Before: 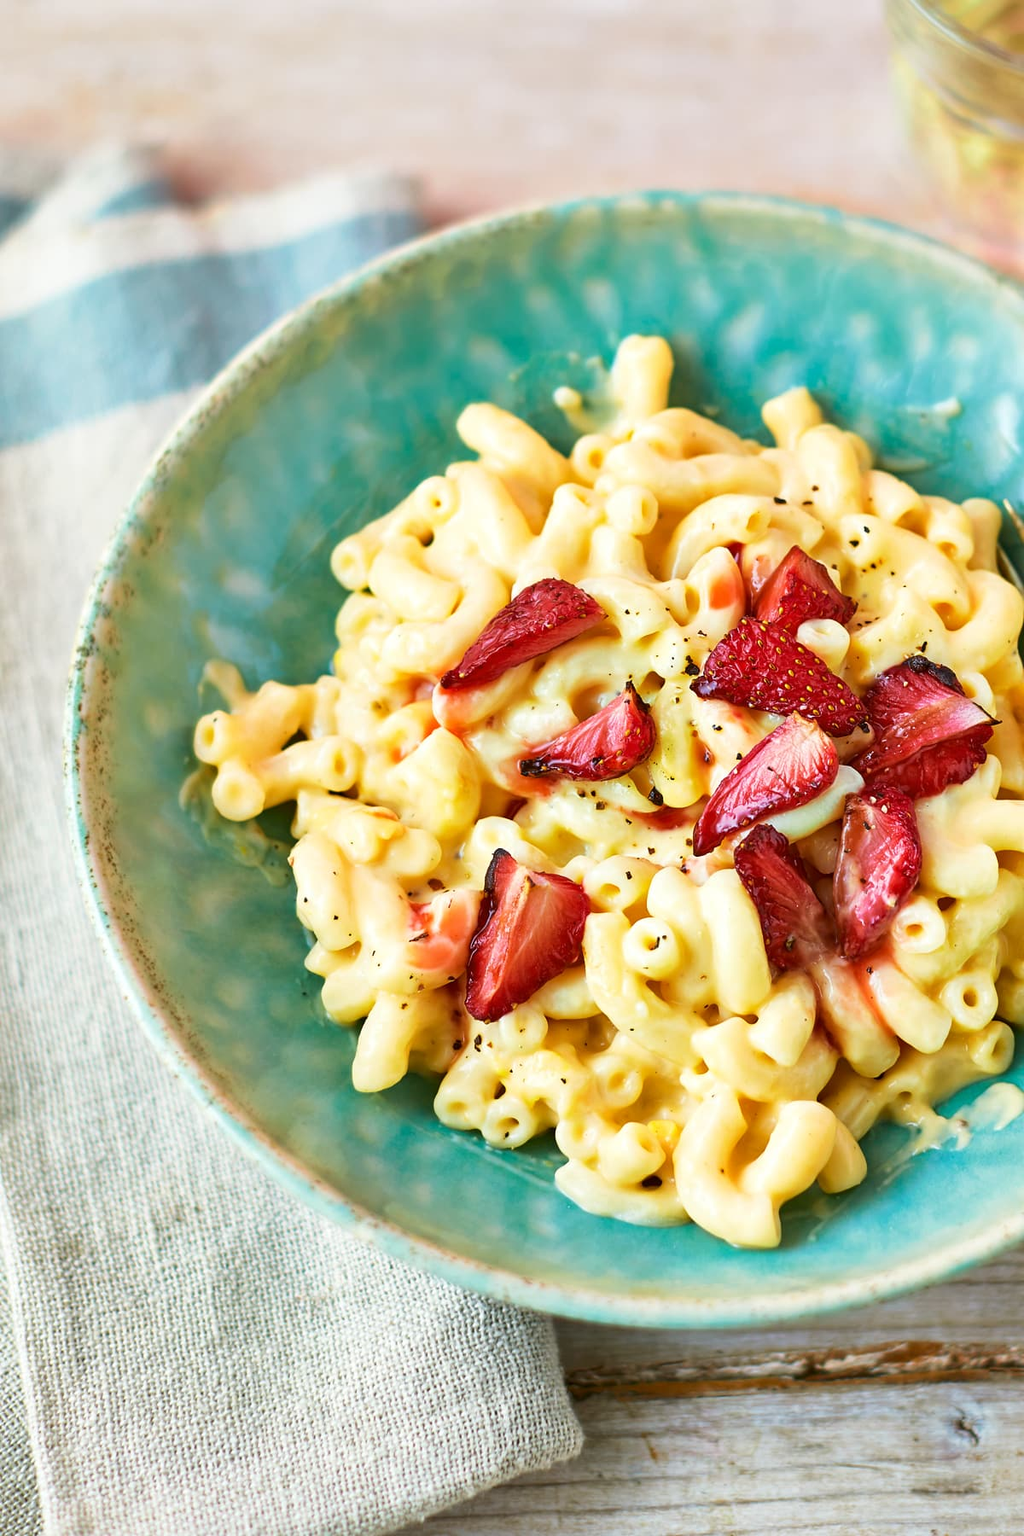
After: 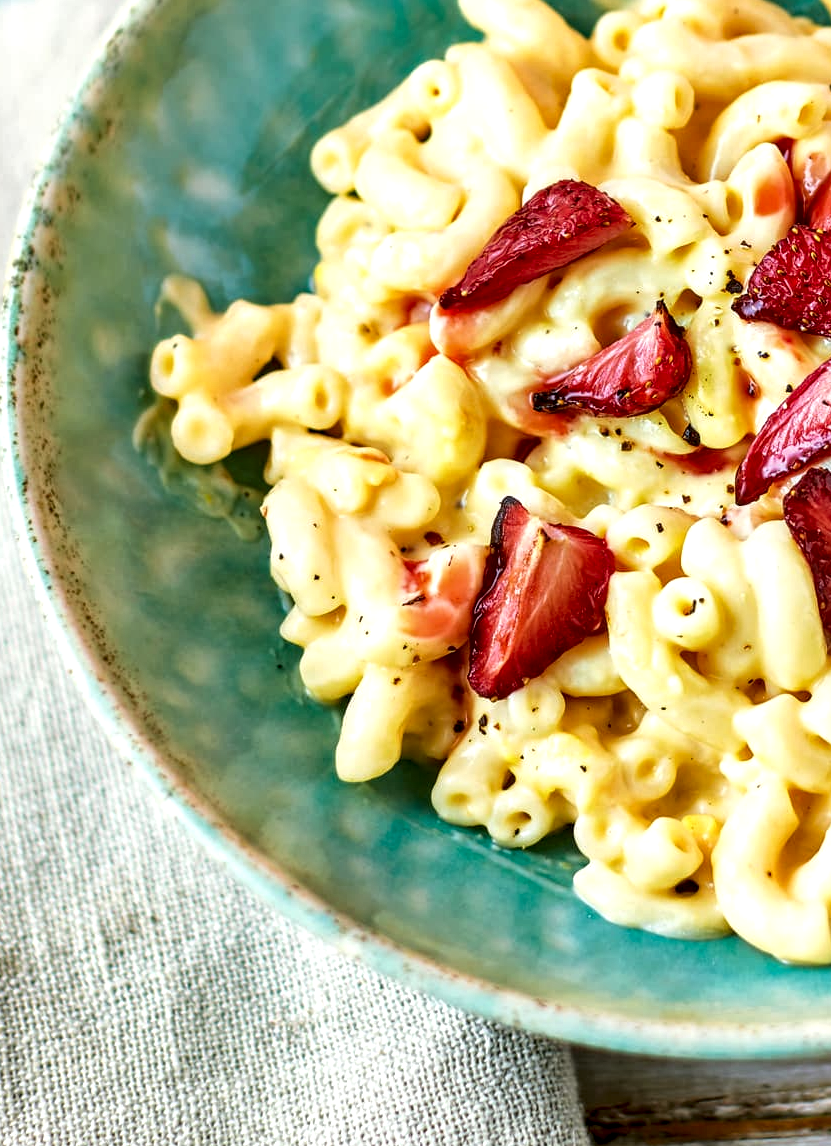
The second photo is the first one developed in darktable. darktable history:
crop: left 6.488%, top 27.668%, right 24.183%, bottom 8.656%
local contrast: highlights 60%, shadows 60%, detail 160%
